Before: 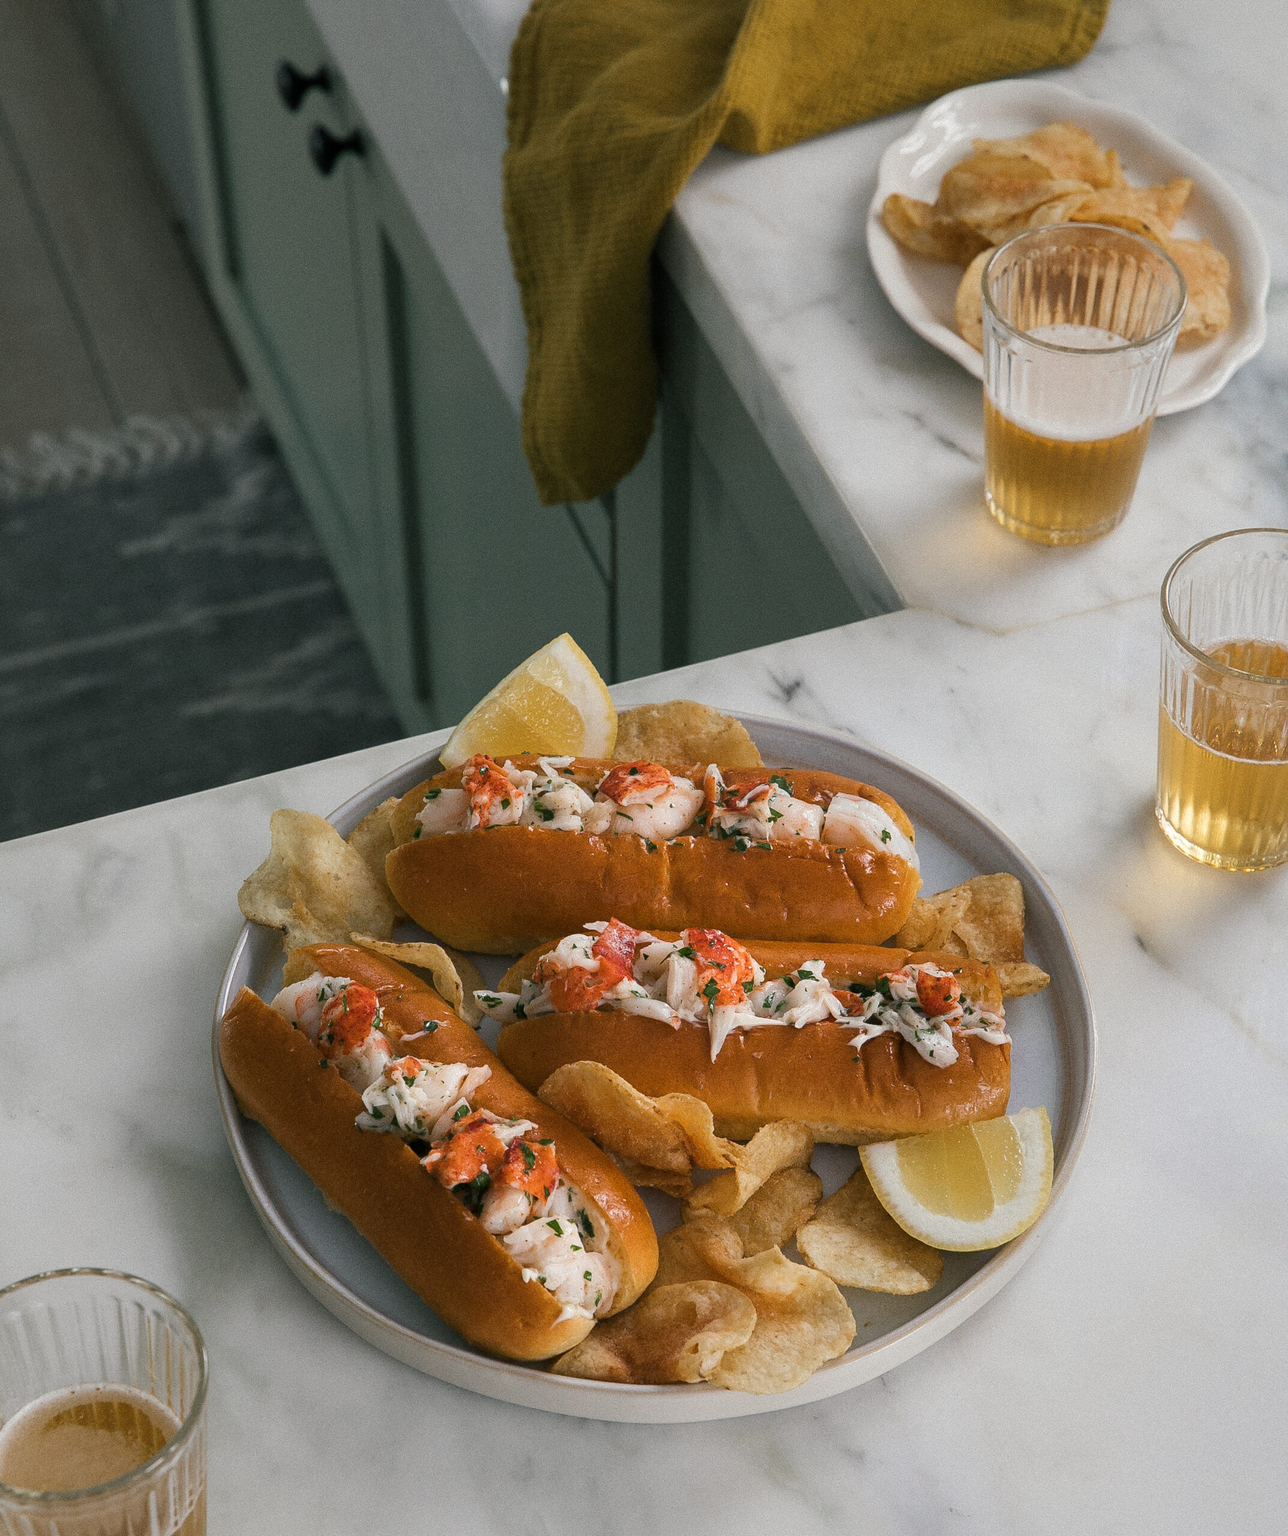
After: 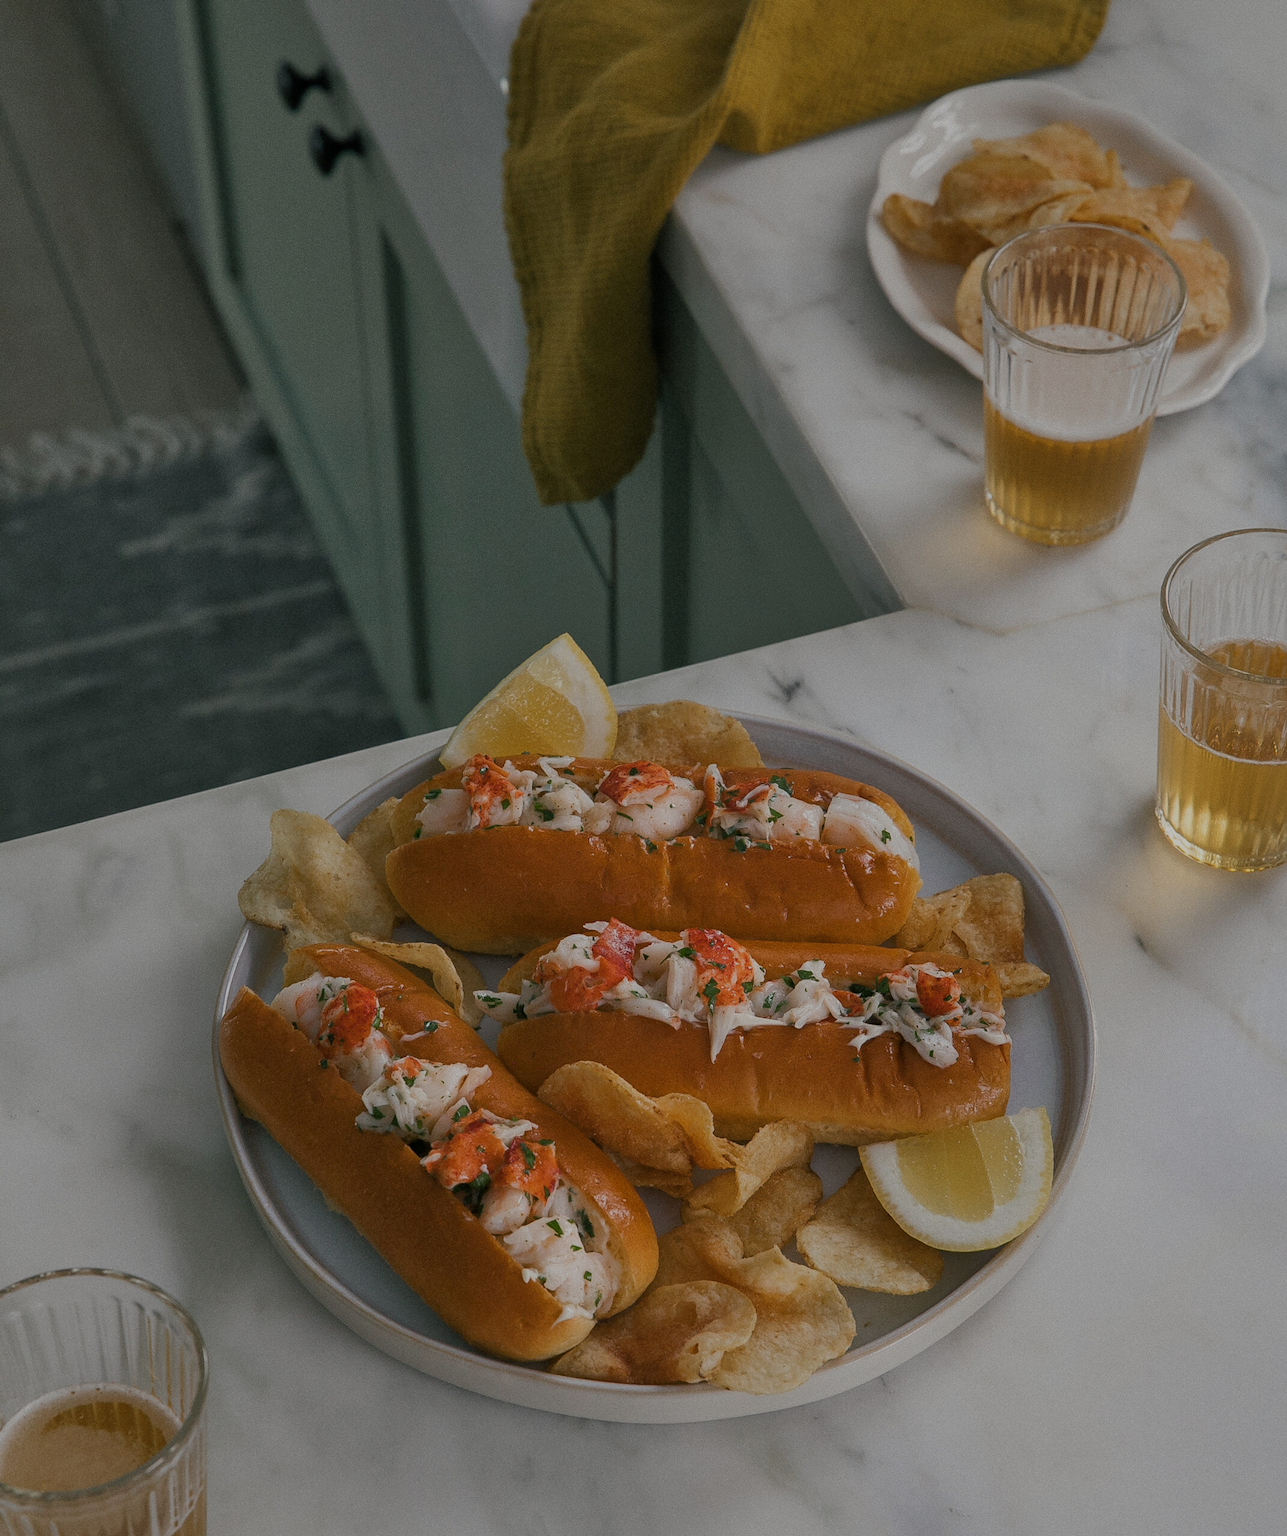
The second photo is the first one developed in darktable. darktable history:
tone equalizer: -8 EV -0.035 EV, -7 EV 0.032 EV, -6 EV -0.008 EV, -5 EV 0.005 EV, -4 EV -0.032 EV, -3 EV -0.228 EV, -2 EV -0.679 EV, -1 EV -0.958 EV, +0 EV -0.94 EV
